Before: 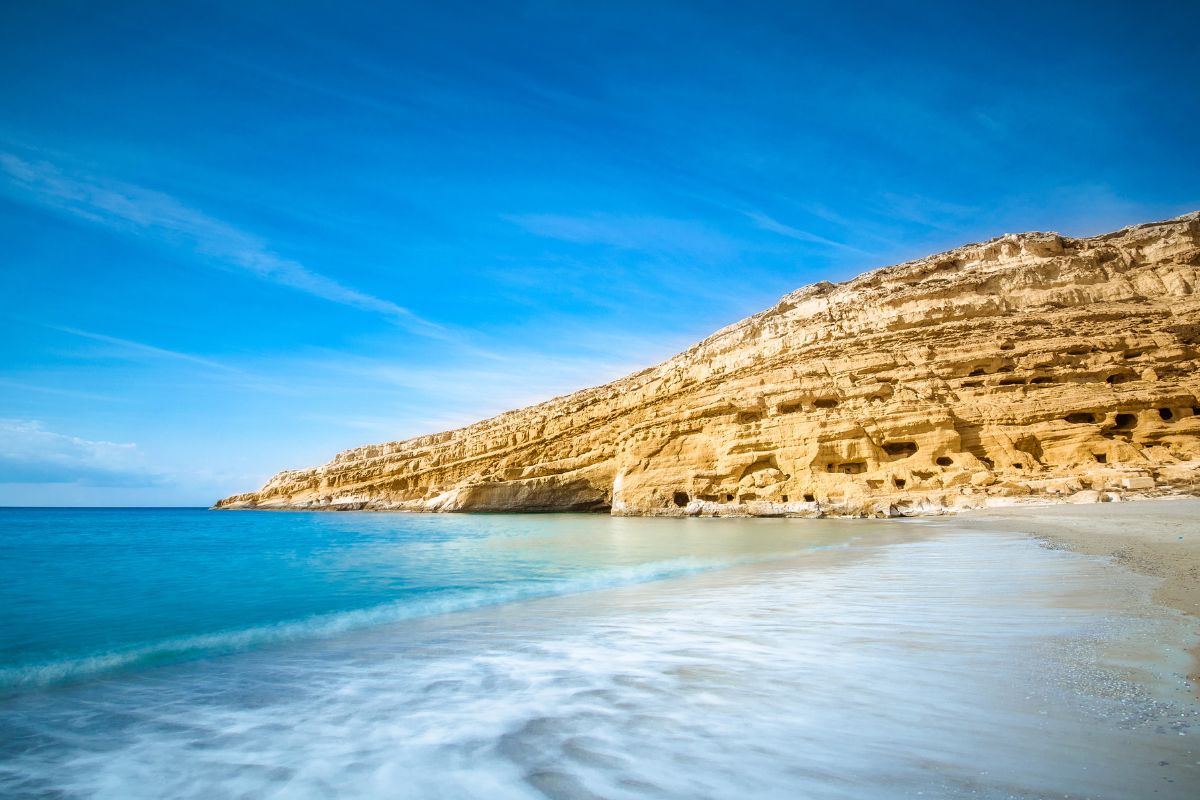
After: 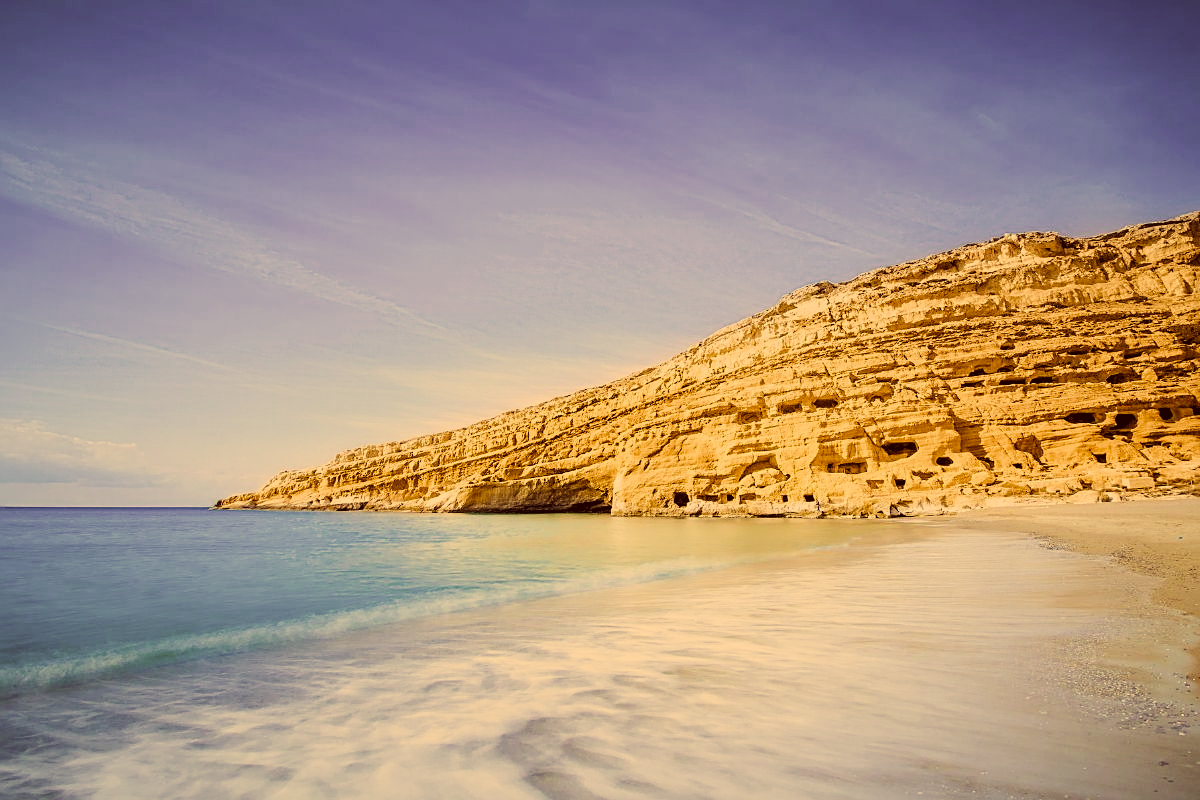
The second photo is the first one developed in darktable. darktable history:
color balance rgb: perceptual saturation grading › global saturation 0.147%, global vibrance 20%
tone equalizer: edges refinement/feathering 500, mask exposure compensation -1.57 EV, preserve details no
sharpen: on, module defaults
color correction: highlights a* 10.15, highlights b* 39.43, shadows a* 14.68, shadows b* 3.59
filmic rgb: black relative exposure -5.12 EV, white relative exposure 3.98 EV, threshold 5.95 EV, hardness 2.89, contrast 1.192, color science v4 (2020), iterations of high-quality reconstruction 0, enable highlight reconstruction true
